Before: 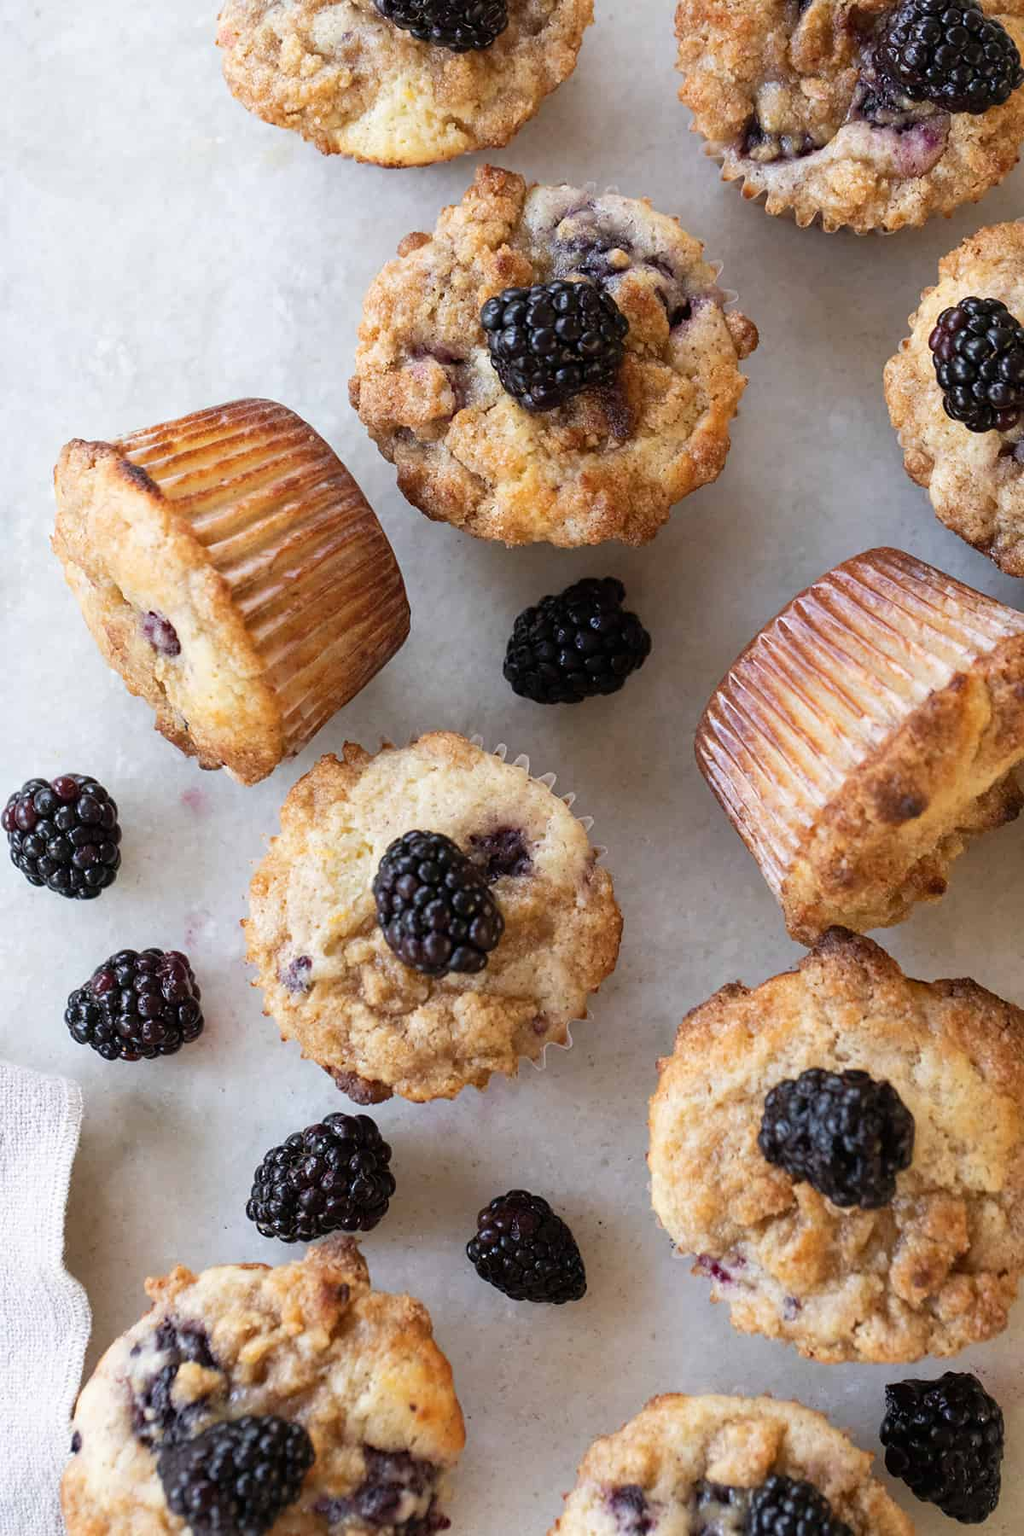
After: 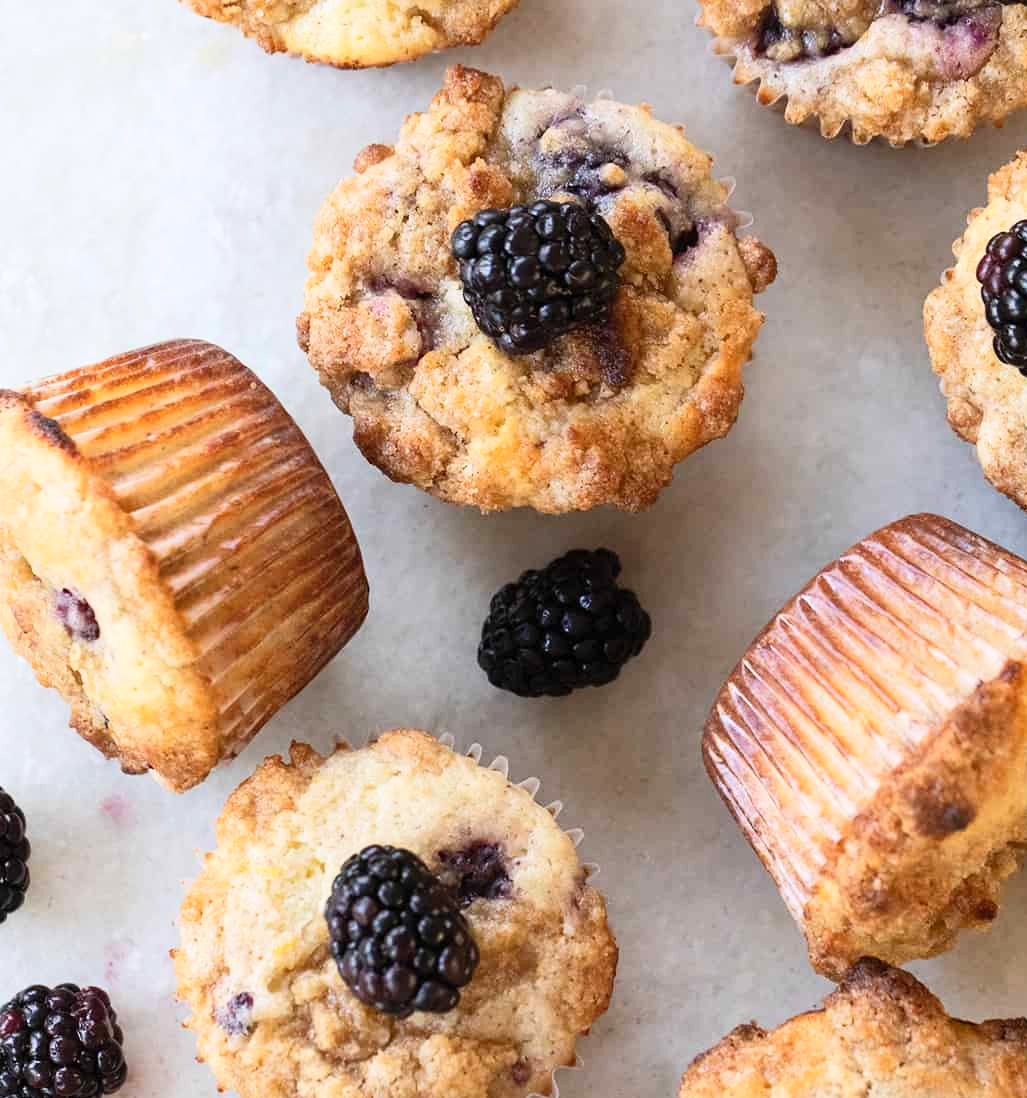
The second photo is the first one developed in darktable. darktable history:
contrast brightness saturation: contrast 0.203, brightness 0.147, saturation 0.14
crop and rotate: left 9.395%, top 7.127%, right 4.939%, bottom 31.837%
